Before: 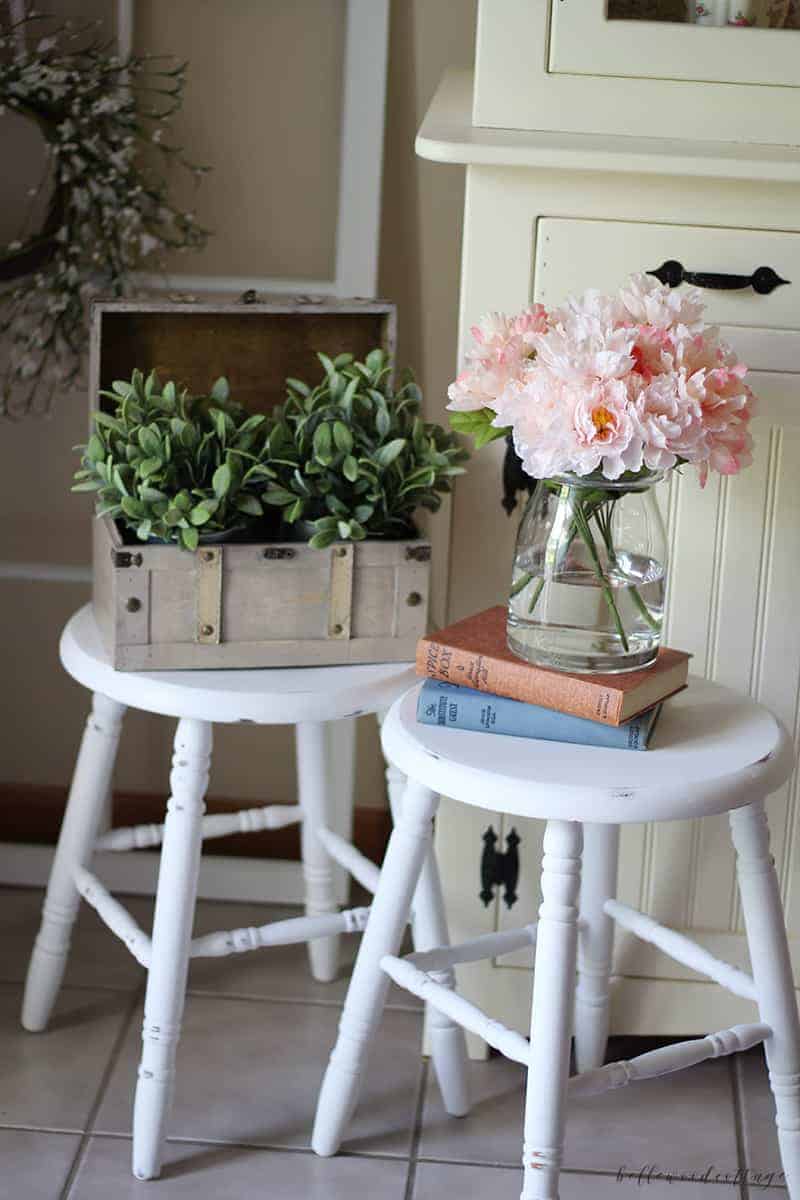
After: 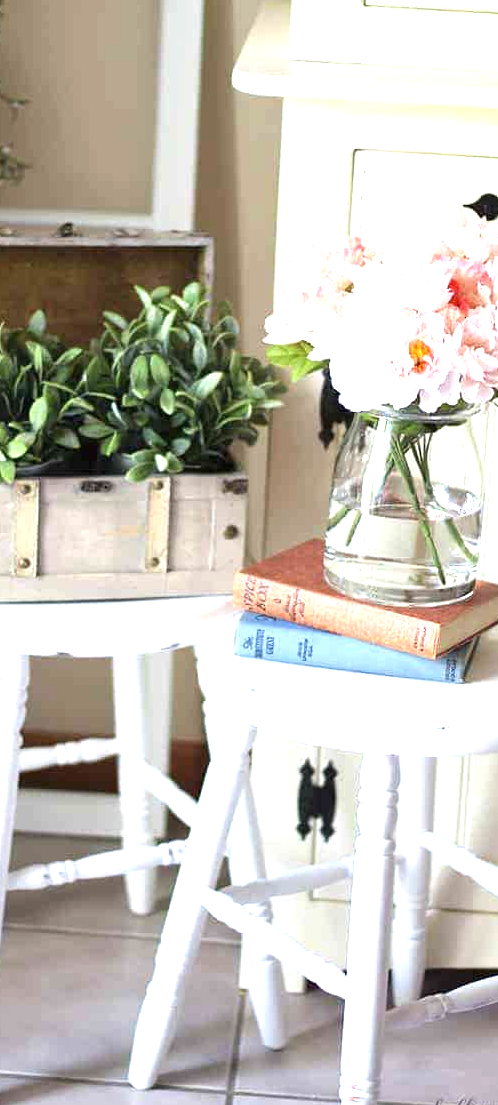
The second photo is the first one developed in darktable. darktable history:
exposure: black level correction 0, exposure 1.35 EV, compensate exposure bias true, compensate highlight preservation false
crop and rotate: left 22.918%, top 5.629%, right 14.711%, bottom 2.247%
